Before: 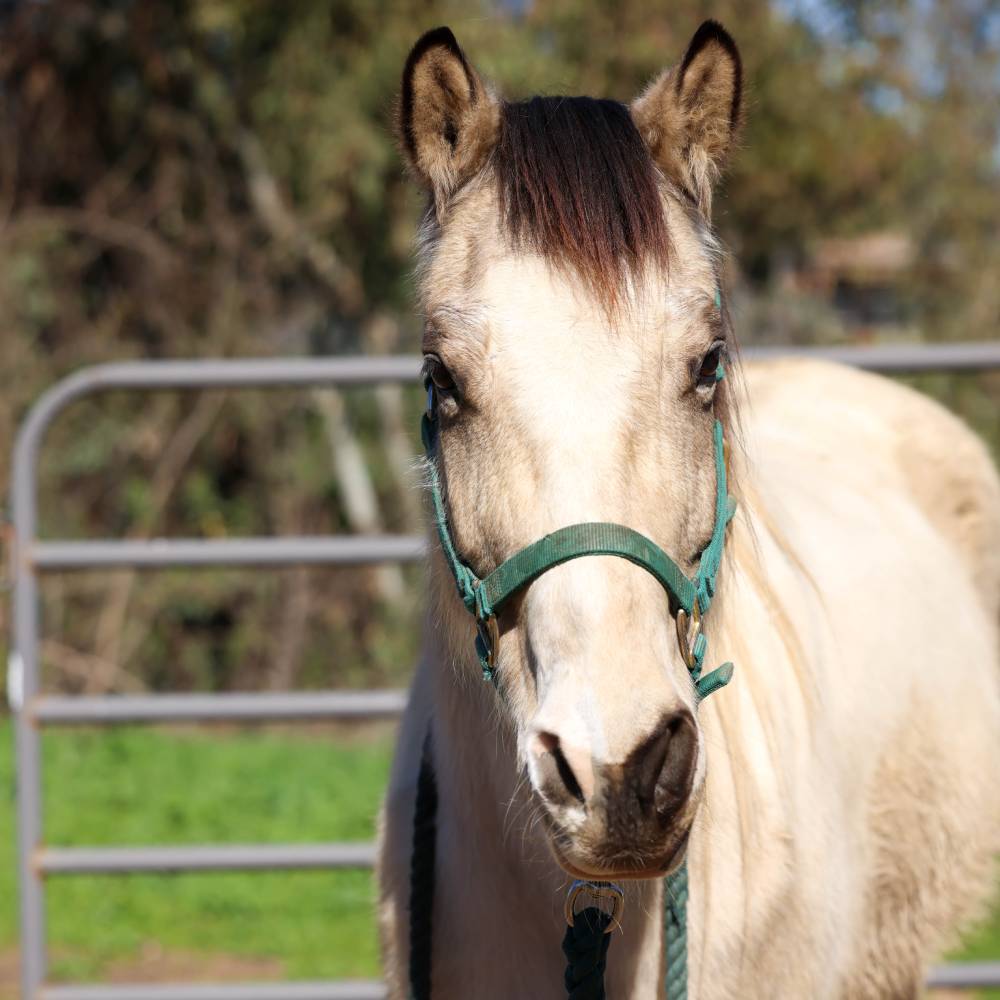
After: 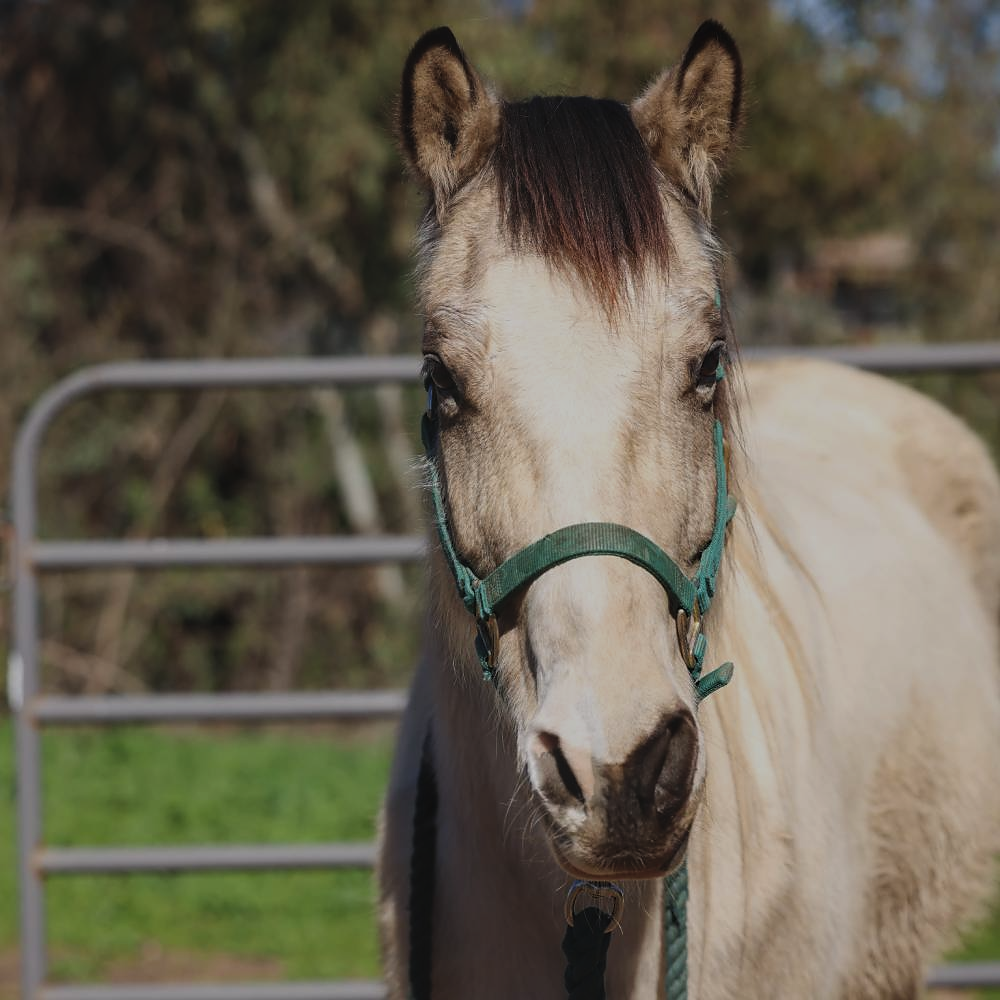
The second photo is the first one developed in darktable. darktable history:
exposure: black level correction -0.016, exposure -1.018 EV, compensate highlight preservation false
local contrast: on, module defaults
sharpen: radius 0.969, amount 0.604
